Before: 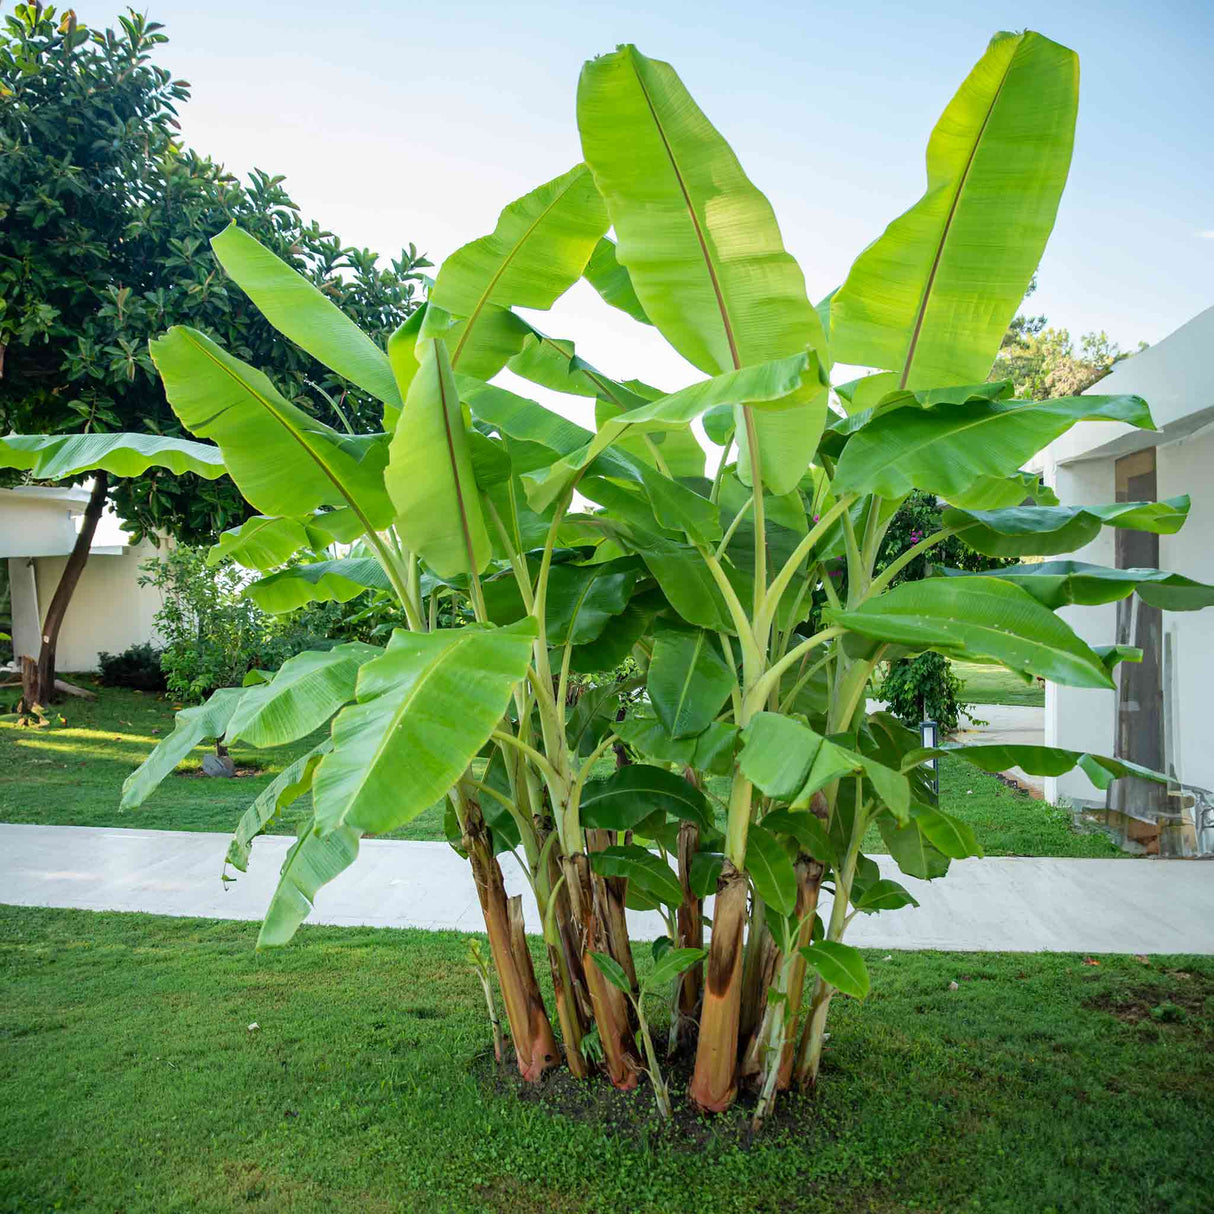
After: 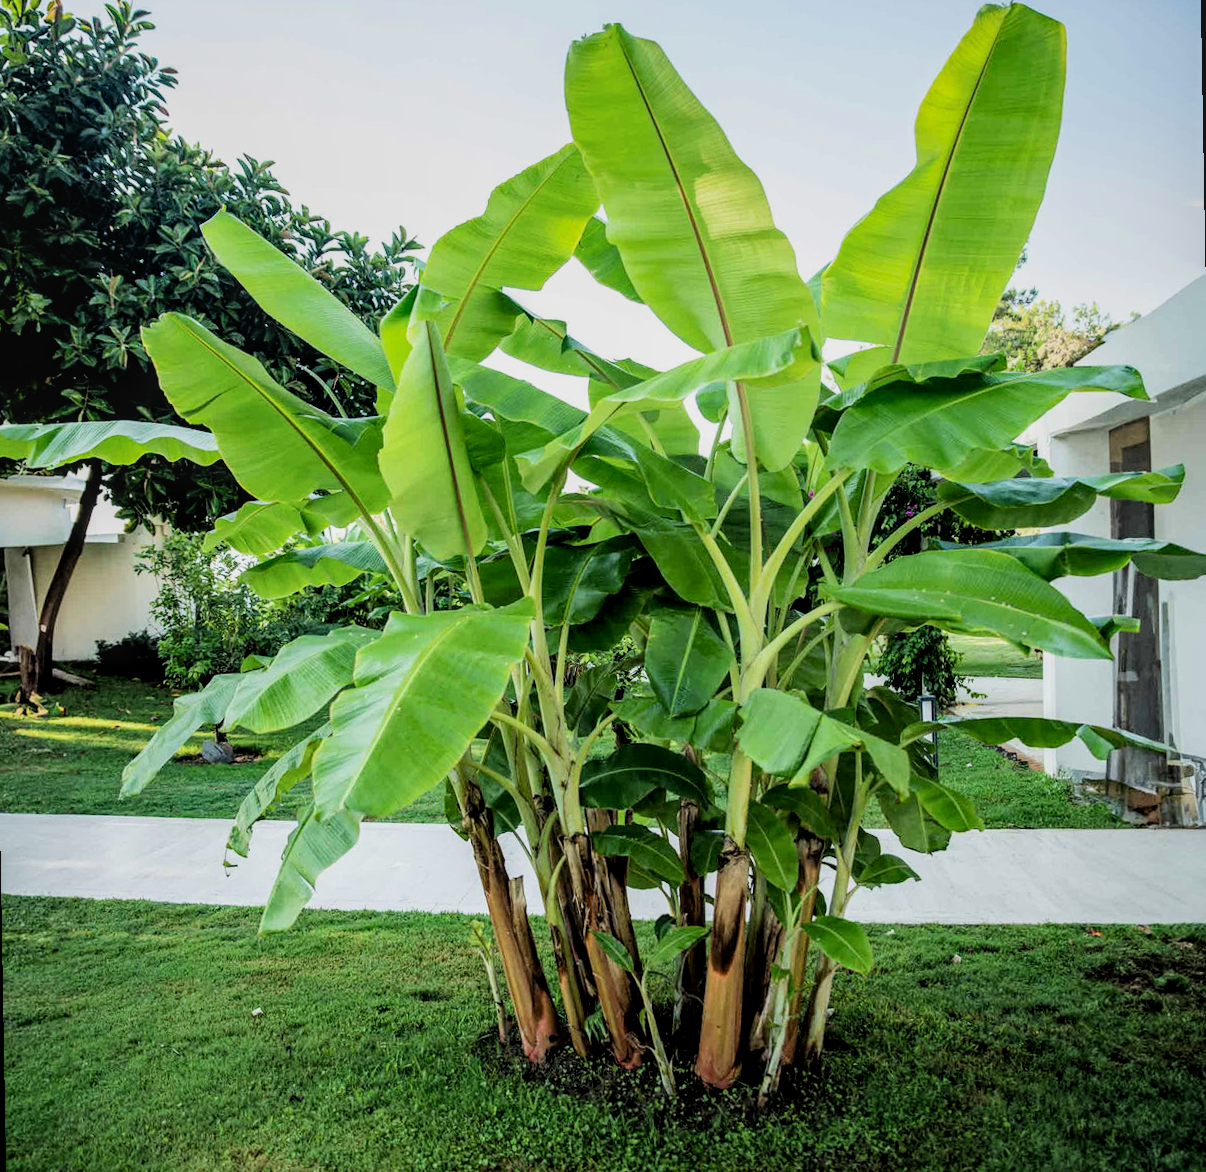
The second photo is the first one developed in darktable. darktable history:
filmic rgb: black relative exposure -5 EV, hardness 2.88, contrast 1.4, highlights saturation mix -30%
rotate and perspective: rotation -1°, crop left 0.011, crop right 0.989, crop top 0.025, crop bottom 0.975
local contrast: on, module defaults
